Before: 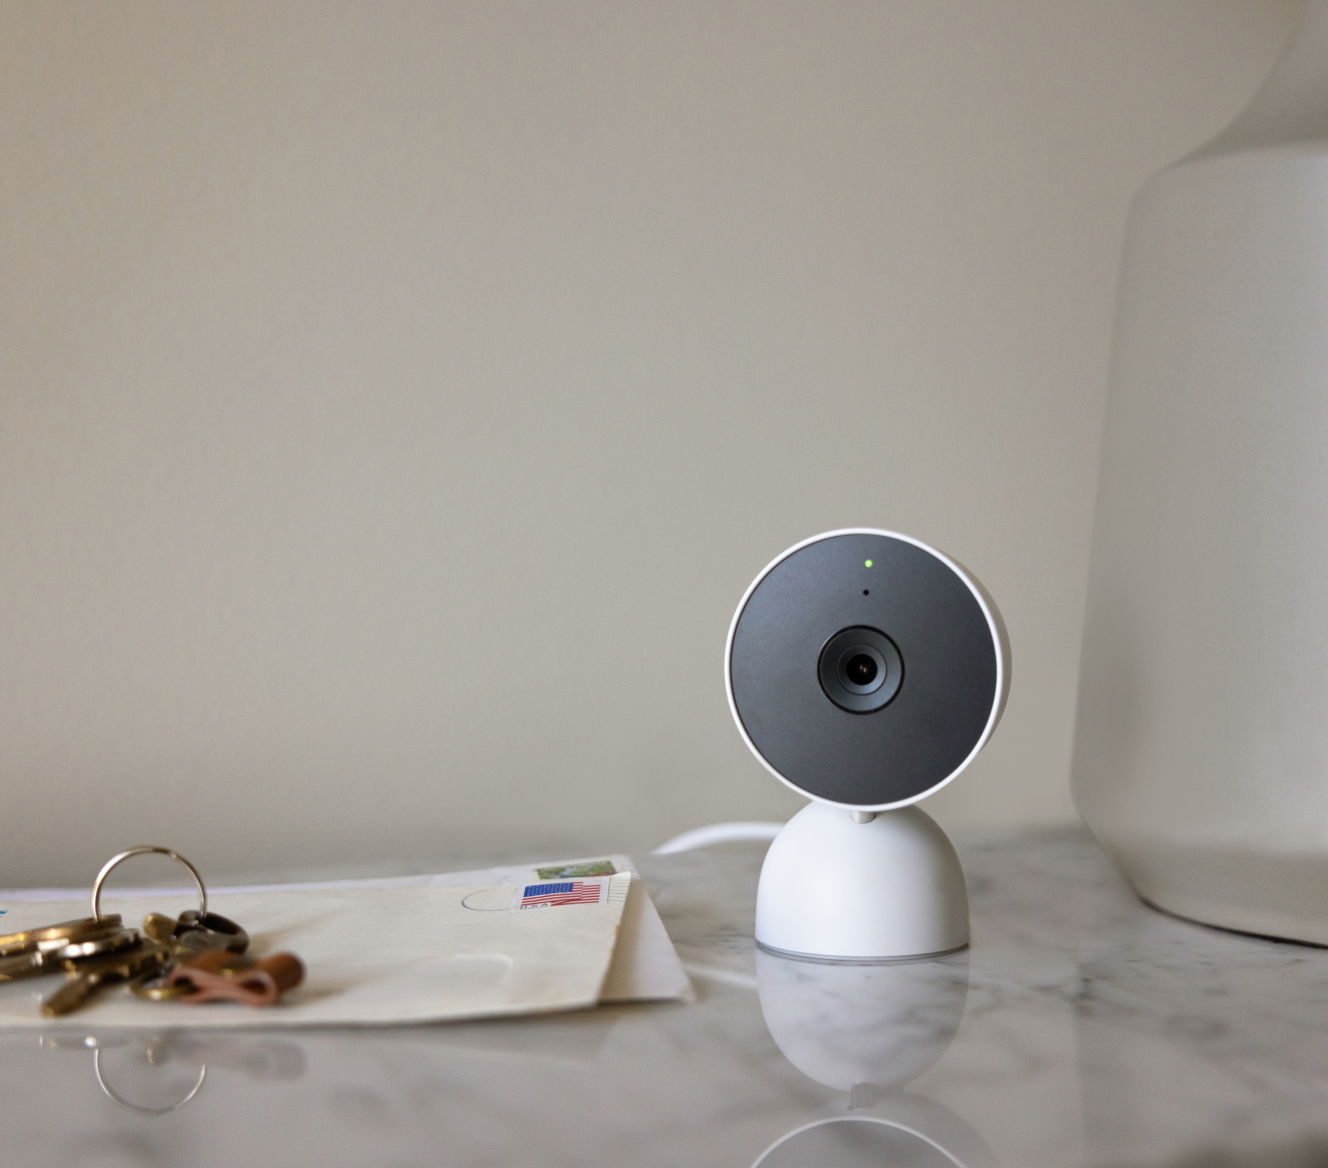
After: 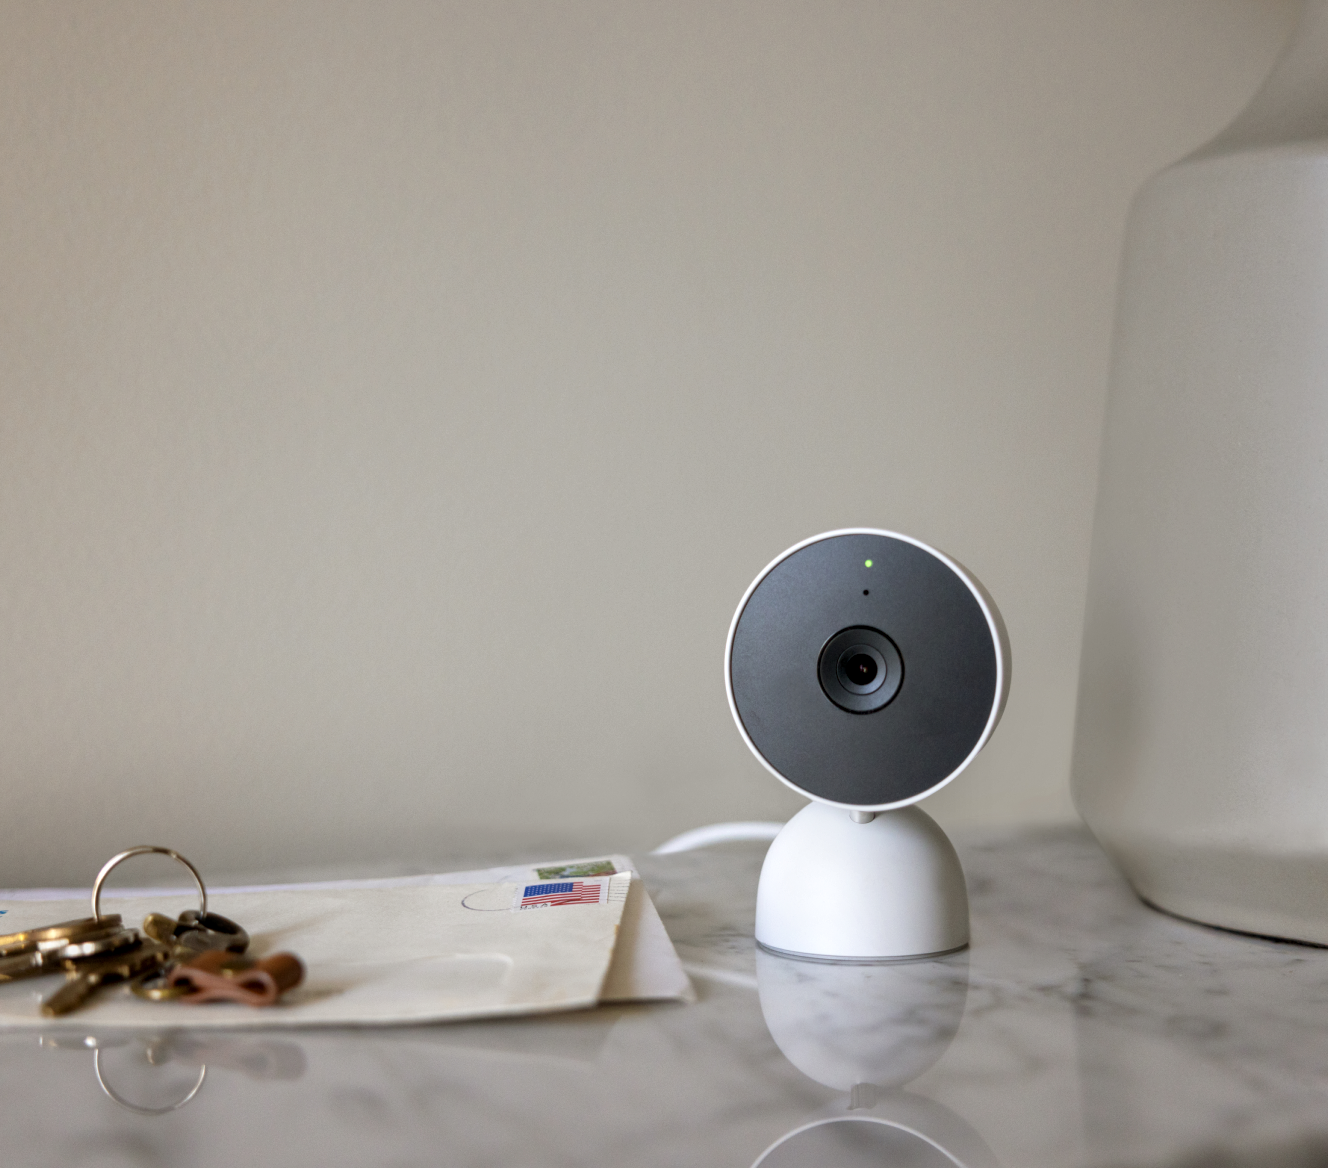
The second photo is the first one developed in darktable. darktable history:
local contrast: on, module defaults
exposure: black level correction 0, compensate highlight preservation false
